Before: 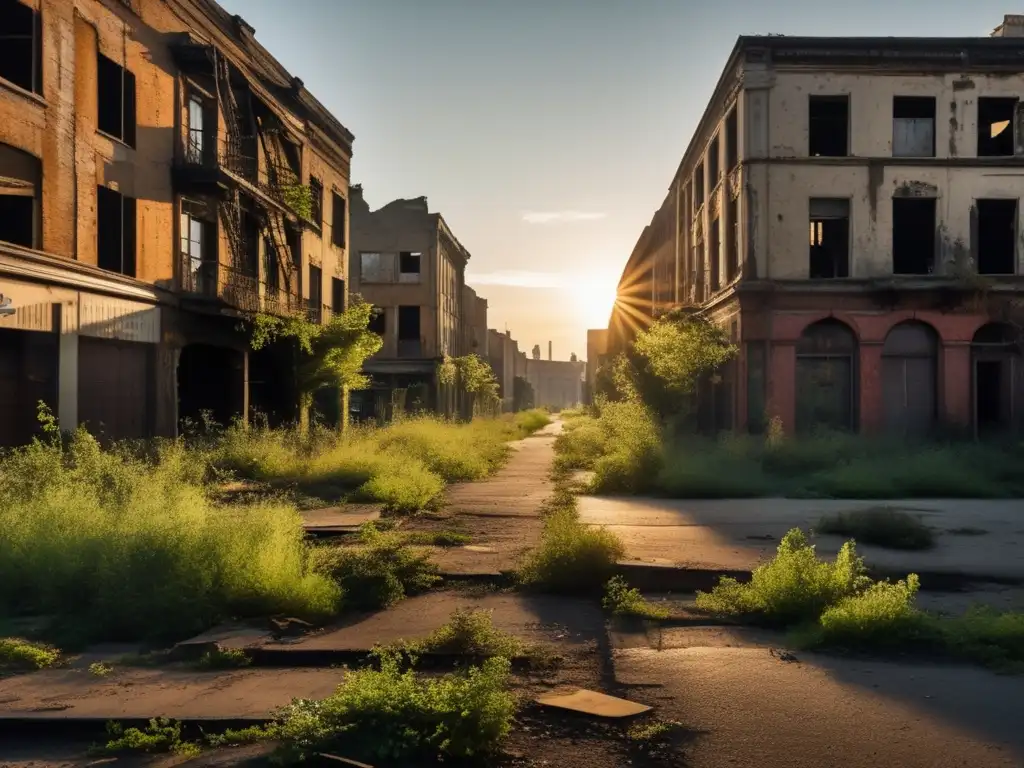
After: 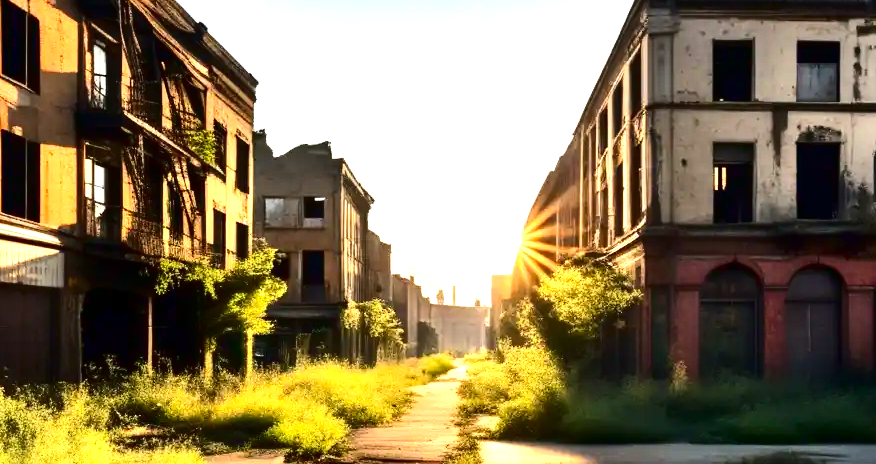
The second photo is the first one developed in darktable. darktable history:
crop and rotate: left 9.437%, top 7.244%, right 4.952%, bottom 32.281%
contrast brightness saturation: contrast 0.241, brightness -0.237, saturation 0.148
exposure: black level correction 0, exposure 1.522 EV, compensate highlight preservation false
